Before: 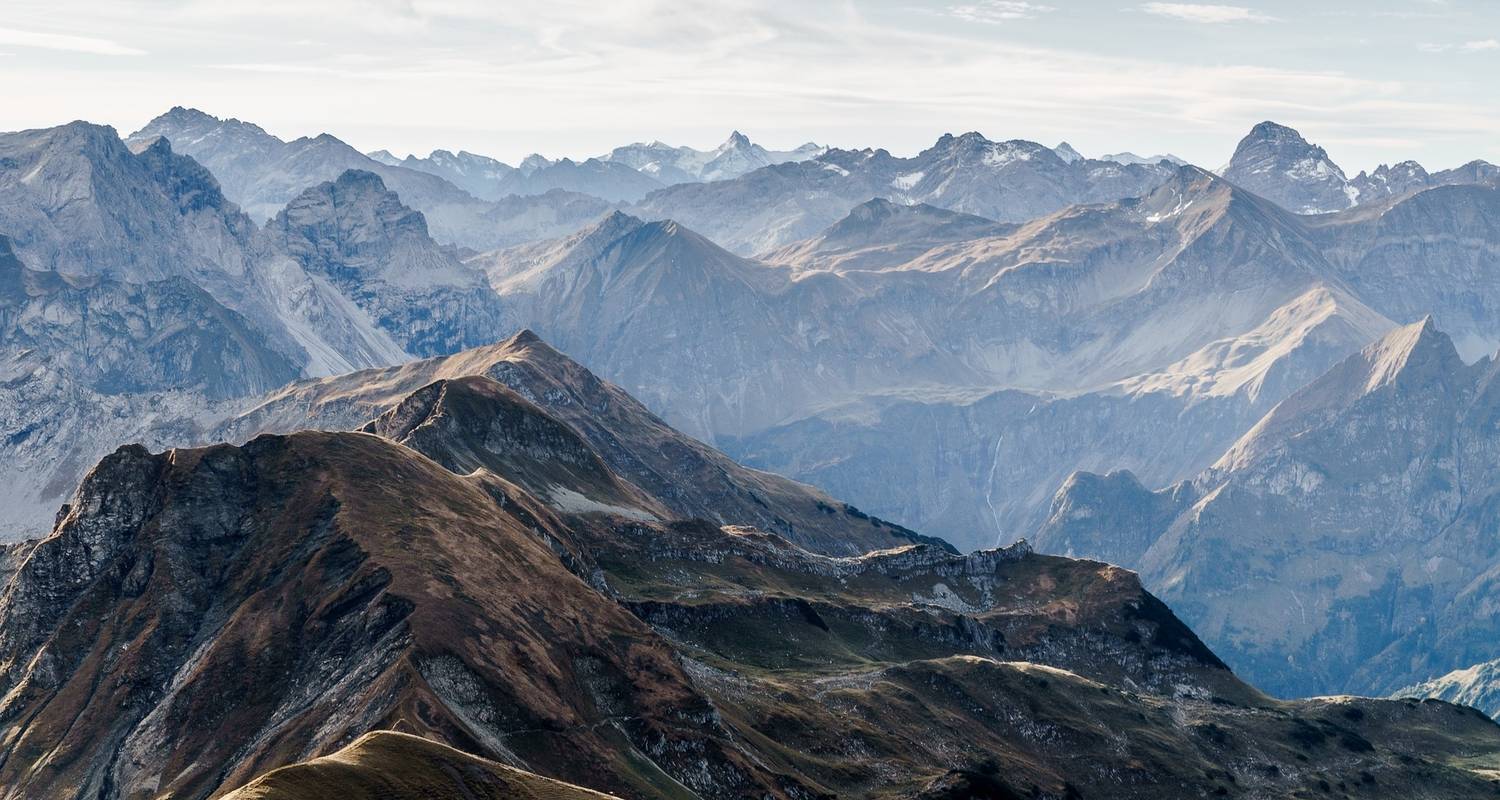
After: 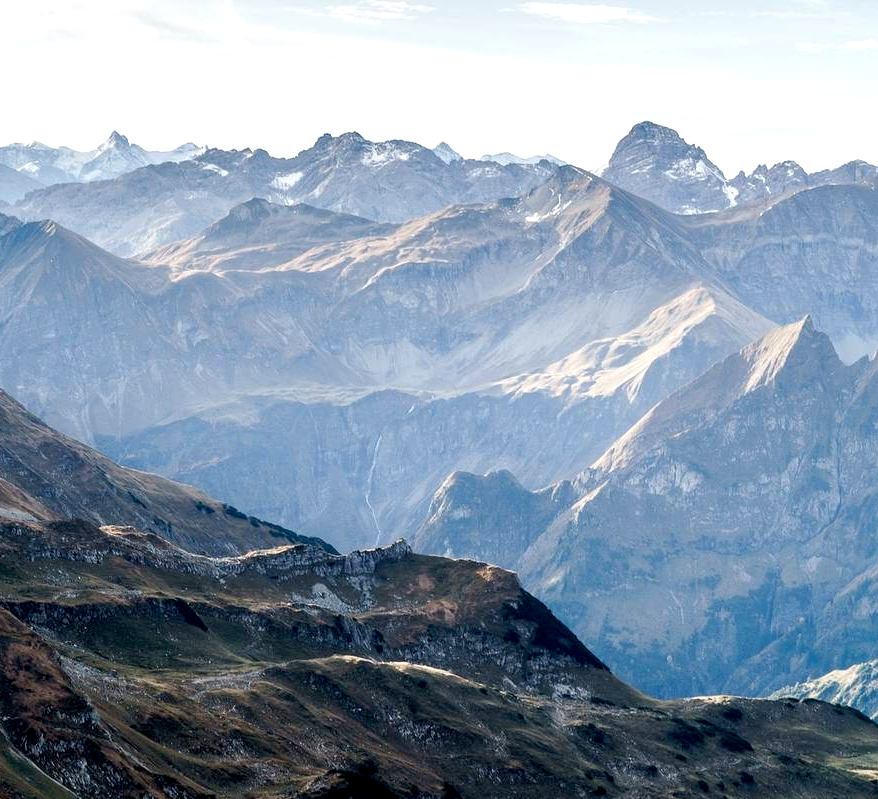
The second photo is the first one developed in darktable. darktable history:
crop: left 41.402%
exposure: black level correction 0.005, exposure 0.417 EV, compensate highlight preservation false
